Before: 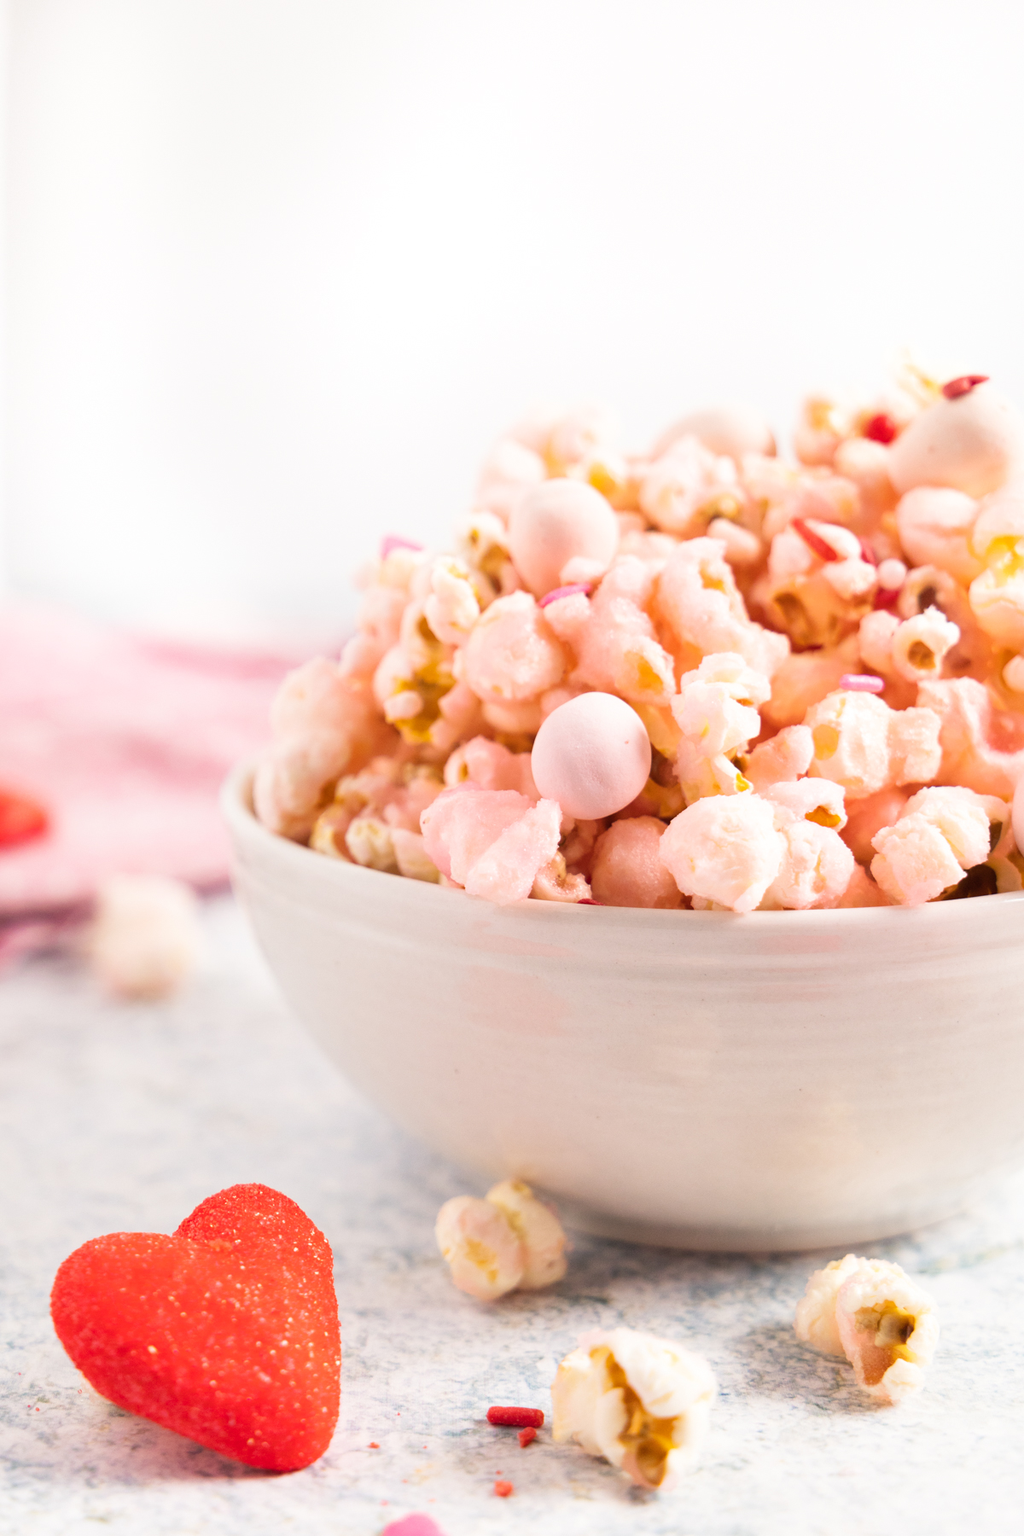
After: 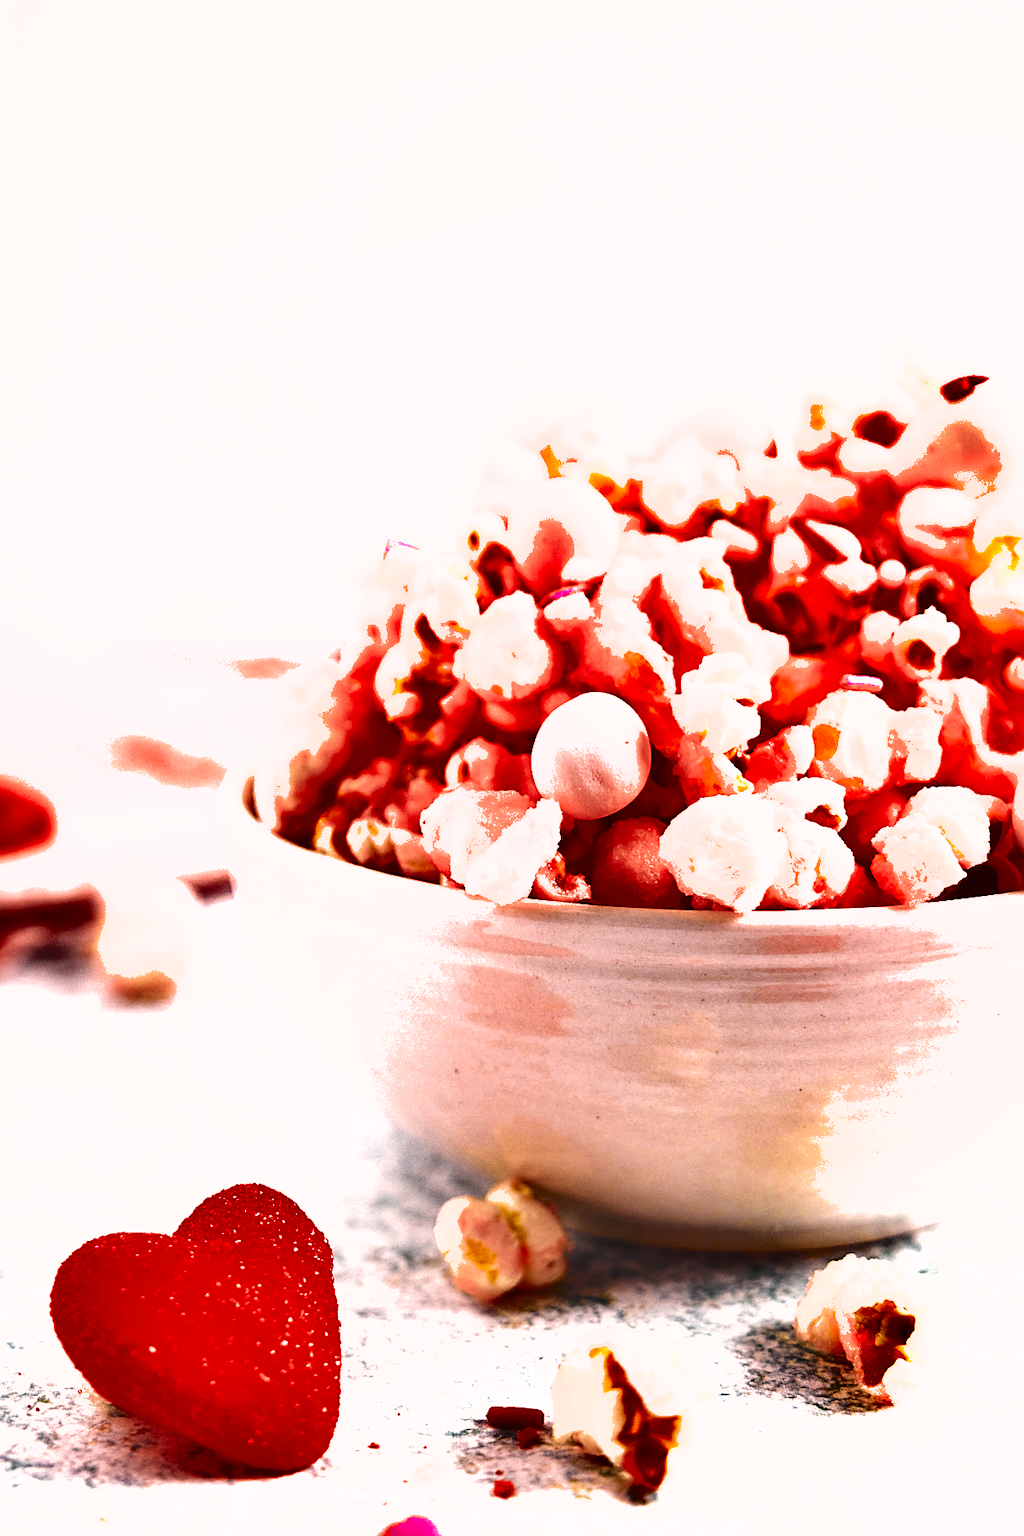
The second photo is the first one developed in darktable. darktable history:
sharpen: amount 0.6
shadows and highlights: white point adjustment 0.11, highlights -71.36, soften with gaussian
color zones: curves: ch0 [(0, 0.5) (0.125, 0.4) (0.25, 0.5) (0.375, 0.4) (0.5, 0.4) (0.625, 0.6) (0.75, 0.6) (0.875, 0.5)]; ch1 [(0, 0.35) (0.125, 0.45) (0.25, 0.35) (0.375, 0.35) (0.5, 0.35) (0.625, 0.35) (0.75, 0.45) (0.875, 0.35)]; ch2 [(0, 0.6) (0.125, 0.5) (0.25, 0.5) (0.375, 0.6) (0.5, 0.6) (0.625, 0.5) (0.75, 0.5) (0.875, 0.5)]
color correction: highlights a* 3.52, highlights b* 1.76, saturation 1.19
exposure: black level correction 0, exposure 0.7 EV, compensate highlight preservation false
local contrast: highlights 102%, shadows 103%, detail 119%, midtone range 0.2
tone curve: curves: ch0 [(0, 0.003) (0.211, 0.174) (0.482, 0.519) (0.843, 0.821) (0.992, 0.971)]; ch1 [(0, 0) (0.276, 0.206) (0.393, 0.364) (0.482, 0.477) (0.506, 0.5) (0.523, 0.523) (0.572, 0.592) (0.695, 0.767) (1, 1)]; ch2 [(0, 0) (0.438, 0.456) (0.498, 0.497) (0.536, 0.527) (0.562, 0.584) (0.619, 0.602) (0.698, 0.698) (1, 1)], color space Lab, independent channels, preserve colors none
